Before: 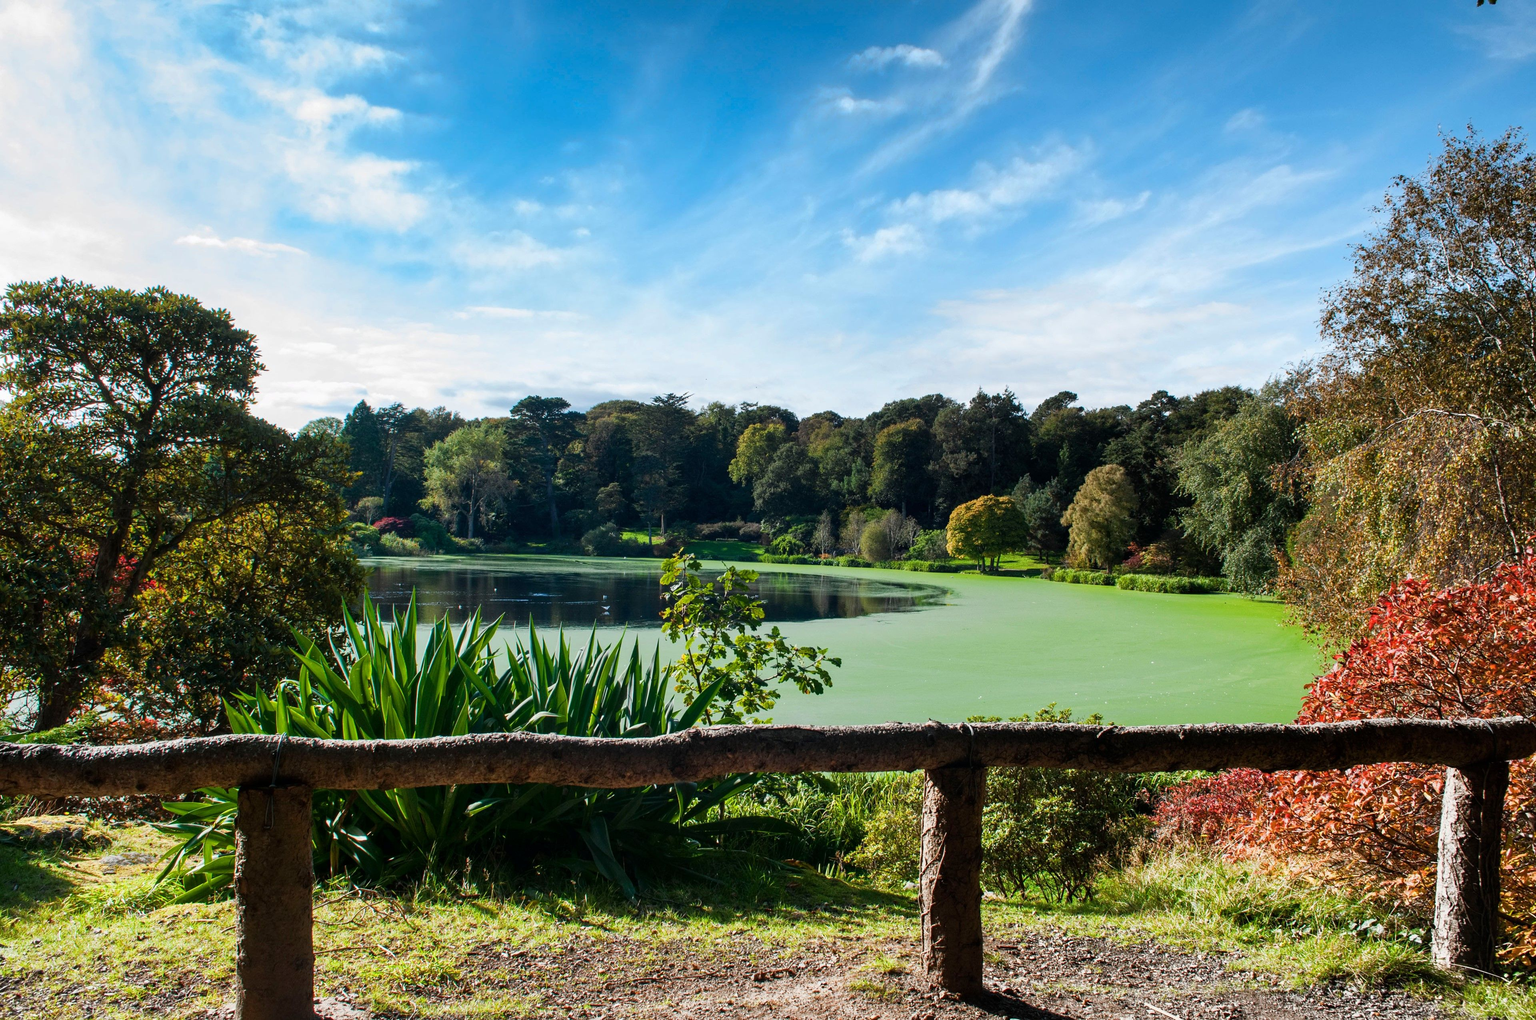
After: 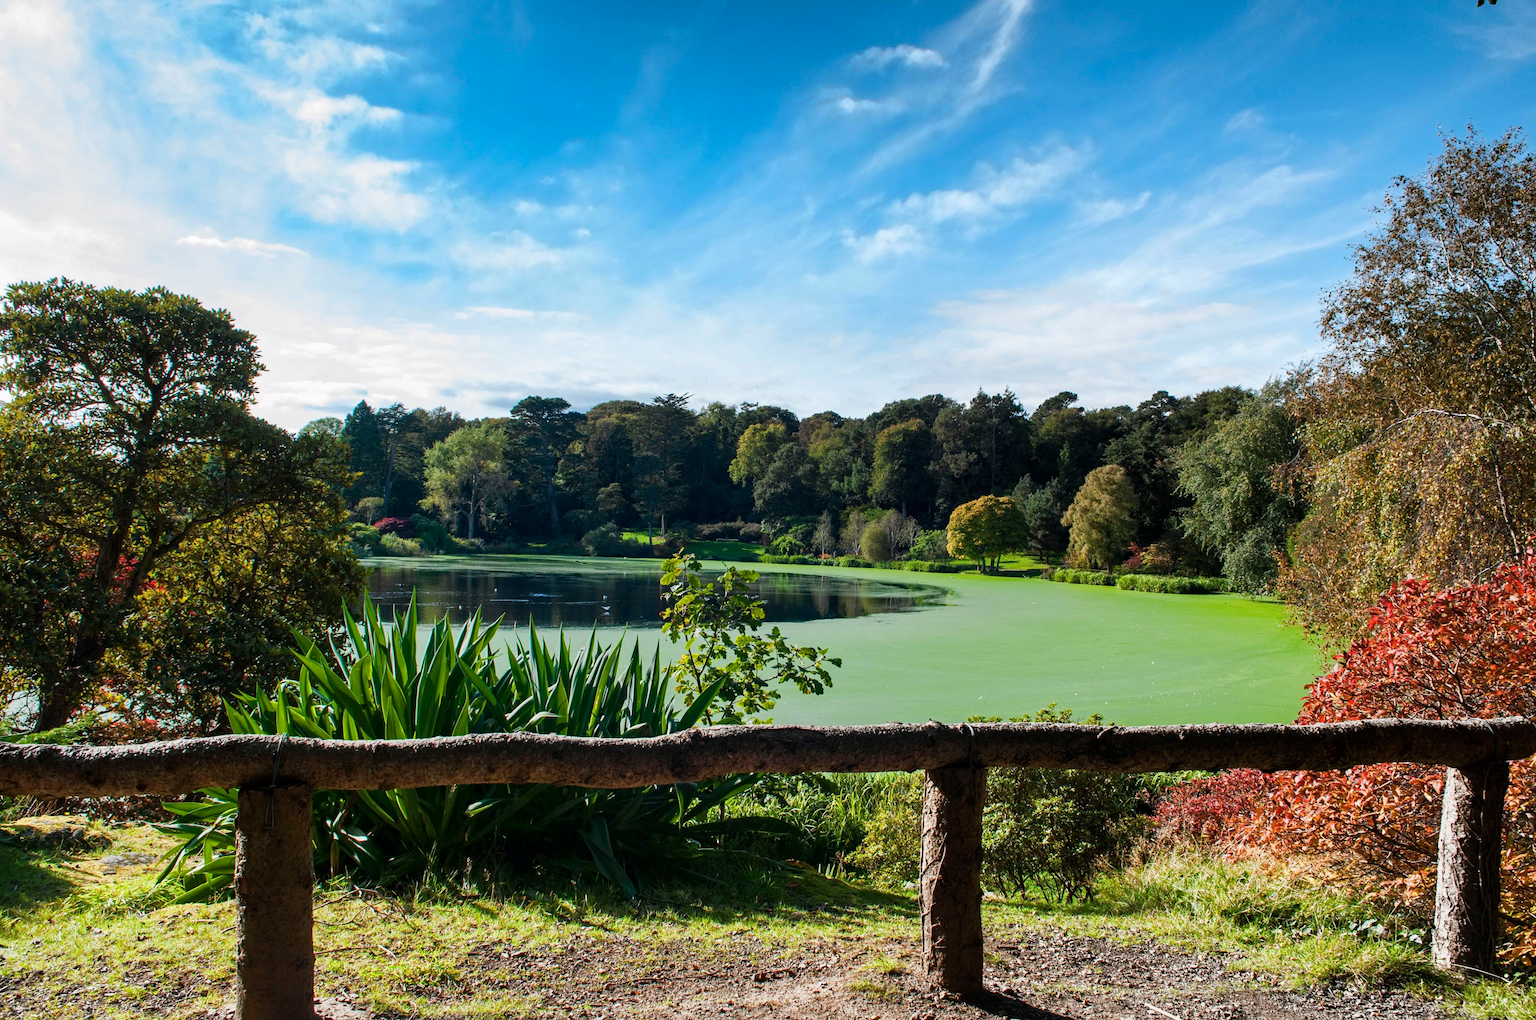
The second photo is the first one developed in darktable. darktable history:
haze removal: adaptive false
local contrast: mode bilateral grid, contrast 14, coarseness 36, detail 104%, midtone range 0.2
